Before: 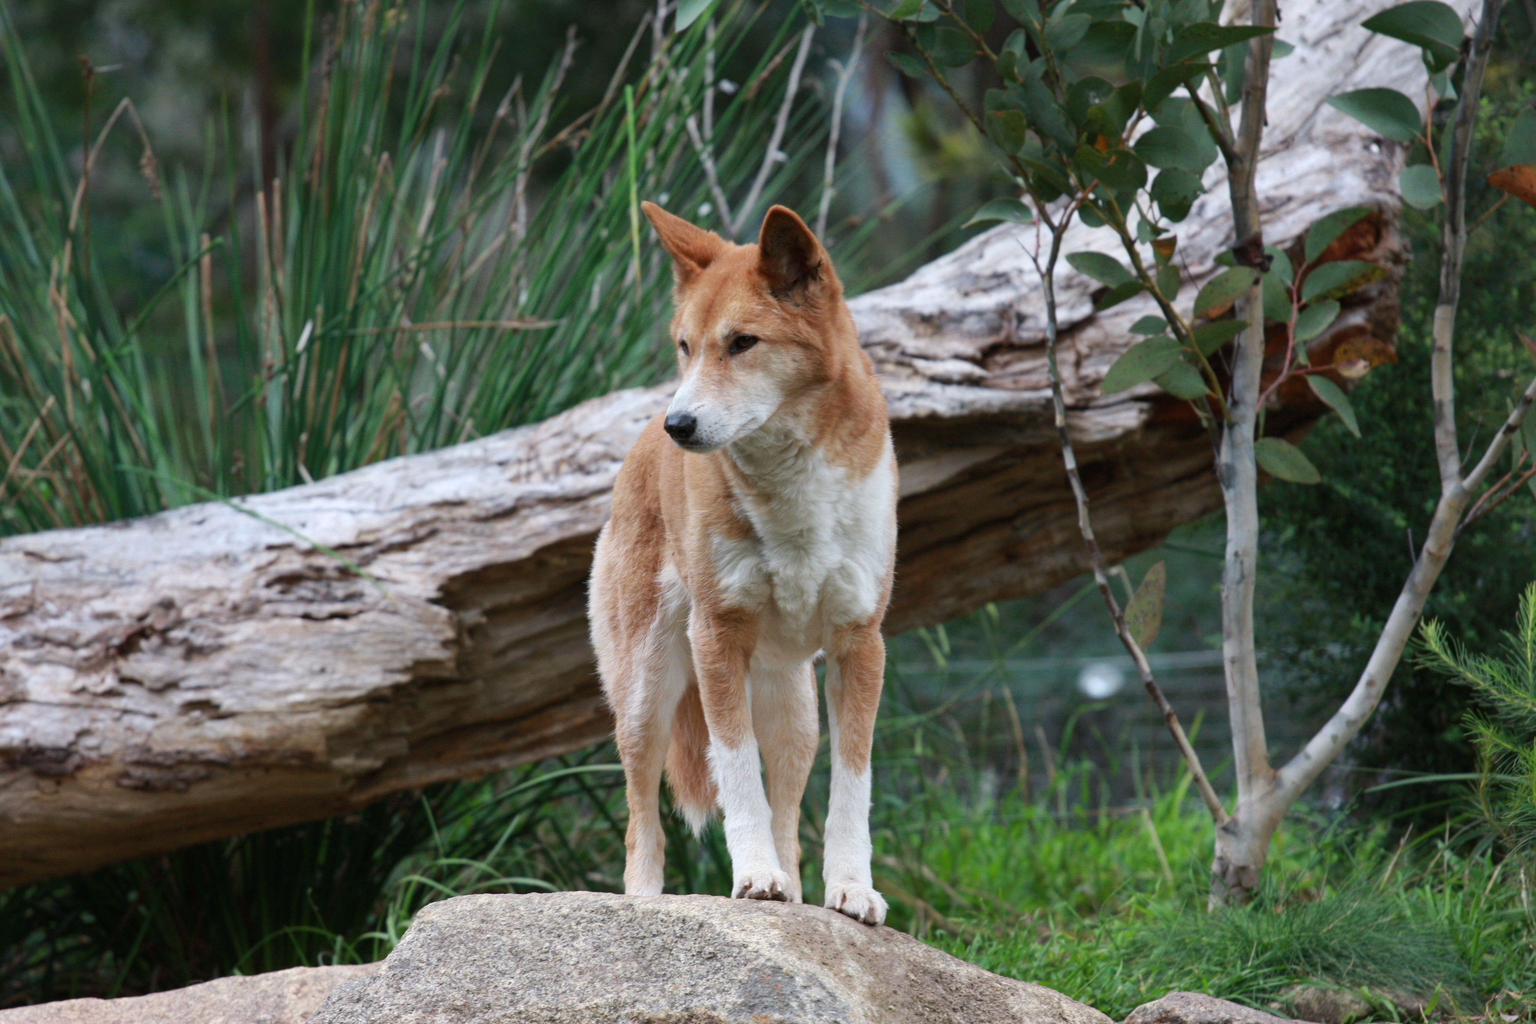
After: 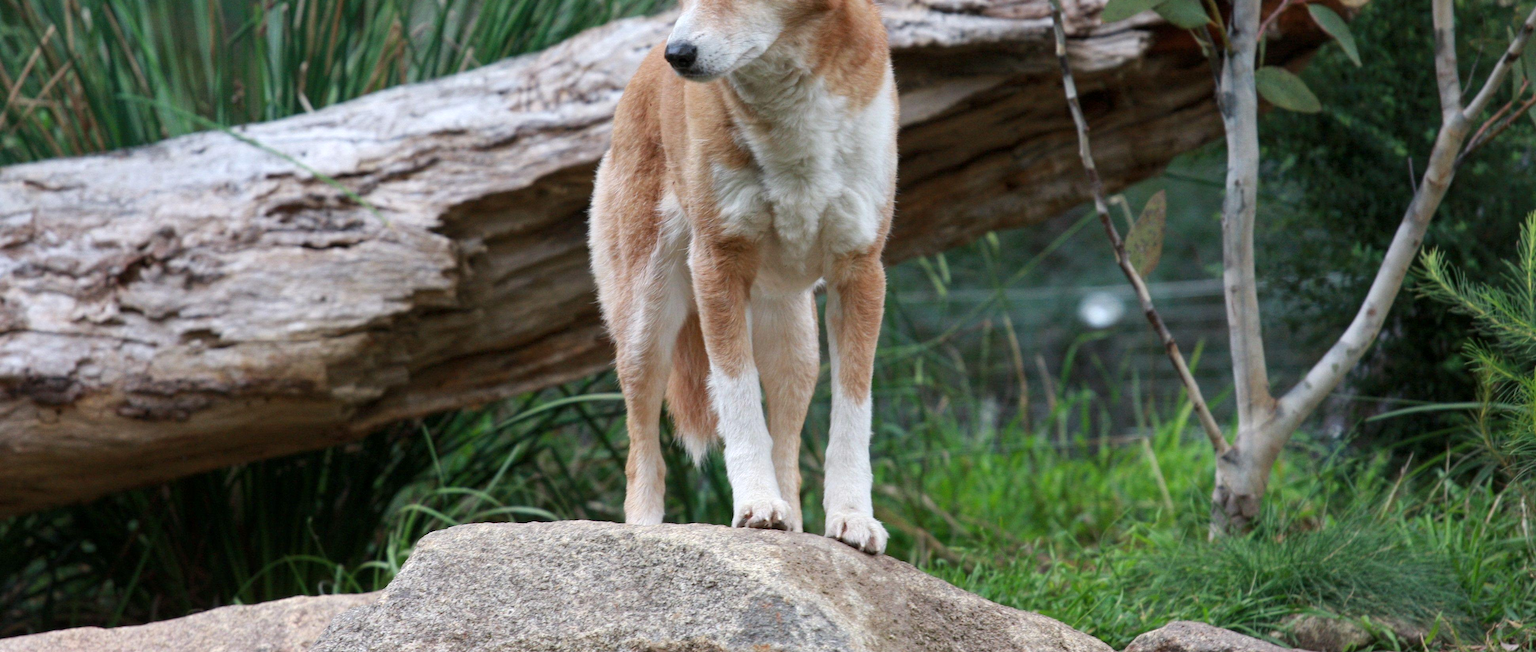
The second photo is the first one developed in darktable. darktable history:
local contrast: highlights 105%, shadows 100%, detail 119%, midtone range 0.2
crop and rotate: top 36.299%
